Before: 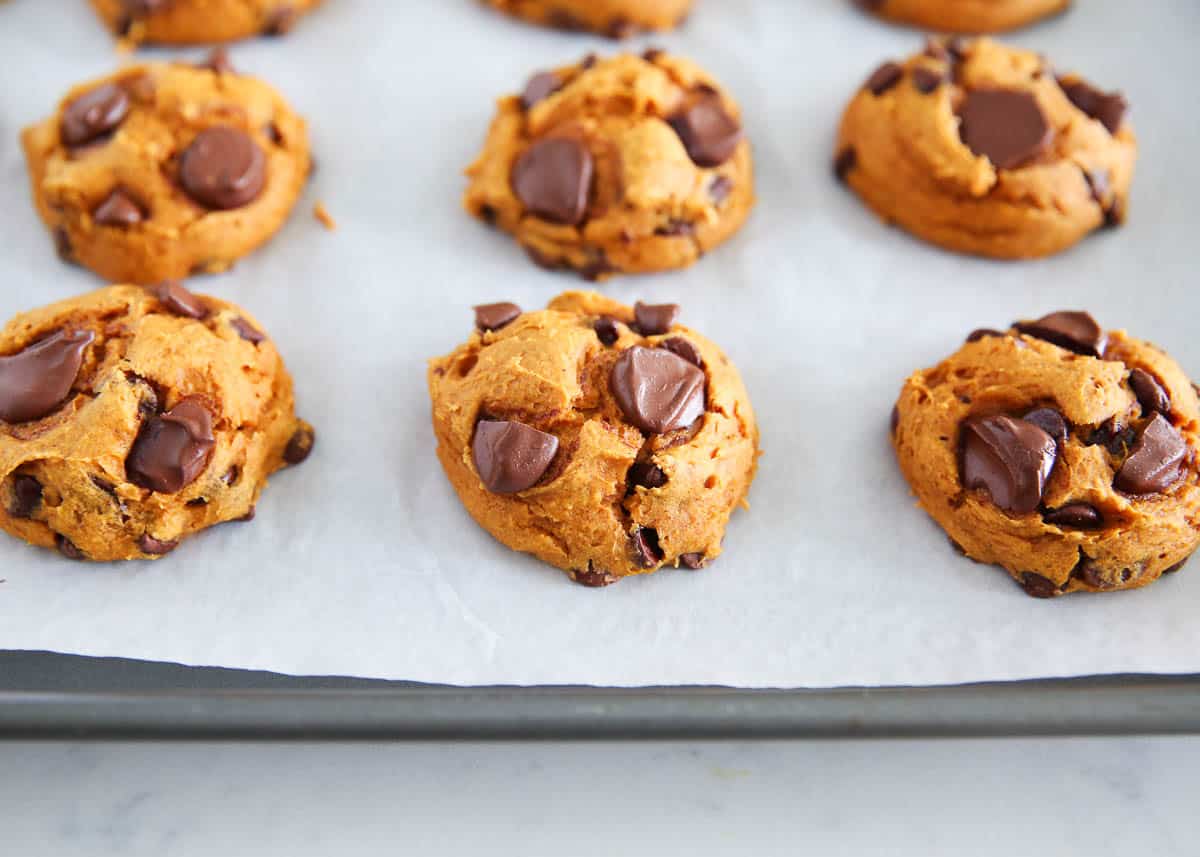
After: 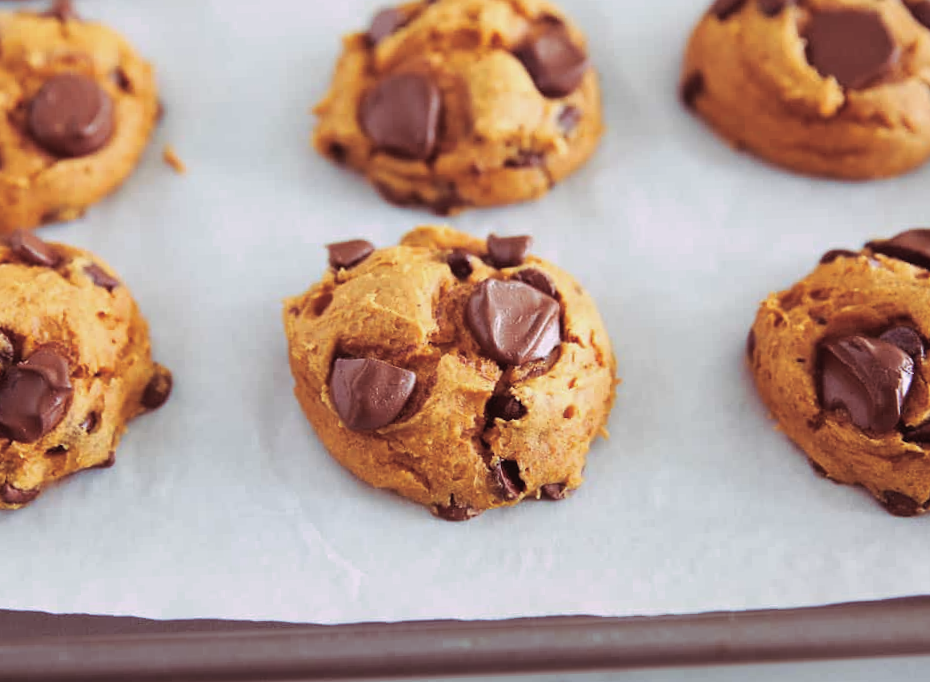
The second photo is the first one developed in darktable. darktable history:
crop: left 11.225%, top 5.381%, right 9.565%, bottom 10.314%
split-toning: highlights › hue 298.8°, highlights › saturation 0.73, compress 41.76%
contrast brightness saturation: contrast -0.08, brightness -0.04, saturation -0.11
rotate and perspective: rotation -2°, crop left 0.022, crop right 0.978, crop top 0.049, crop bottom 0.951
